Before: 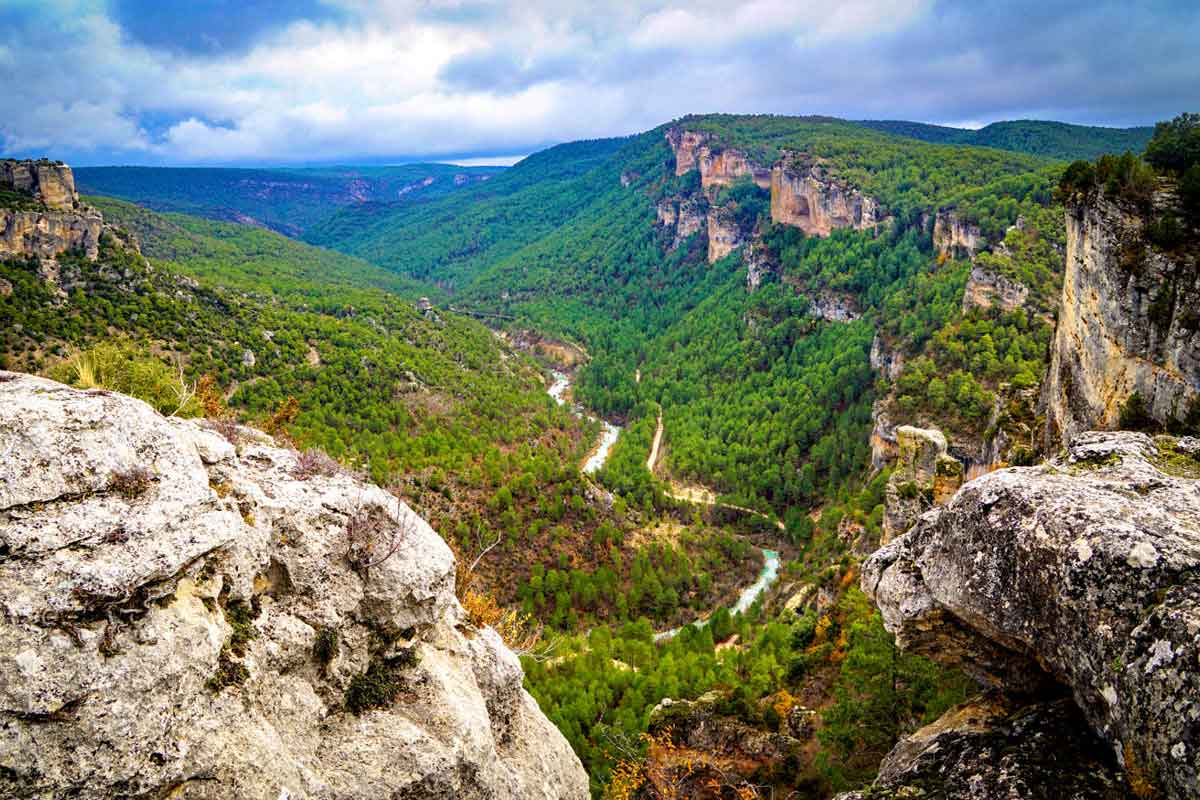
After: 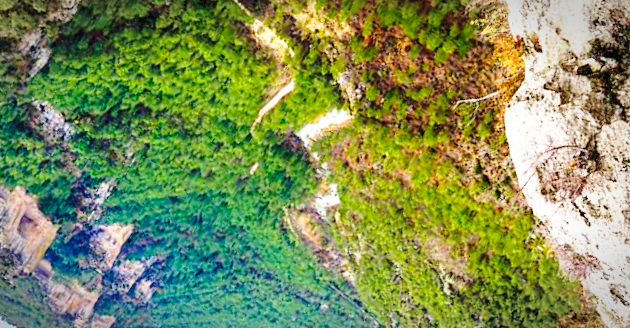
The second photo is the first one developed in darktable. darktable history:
crop and rotate: angle 148.13°, left 9.171%, top 15.582%, right 4.588%, bottom 16.991%
vignetting: brightness -0.405, saturation -0.31, automatic ratio true, dithering 8-bit output
base curve: curves: ch0 [(0, 0) (0.036, 0.037) (0.121, 0.228) (0.46, 0.76) (0.859, 0.983) (1, 1)], preserve colors none
